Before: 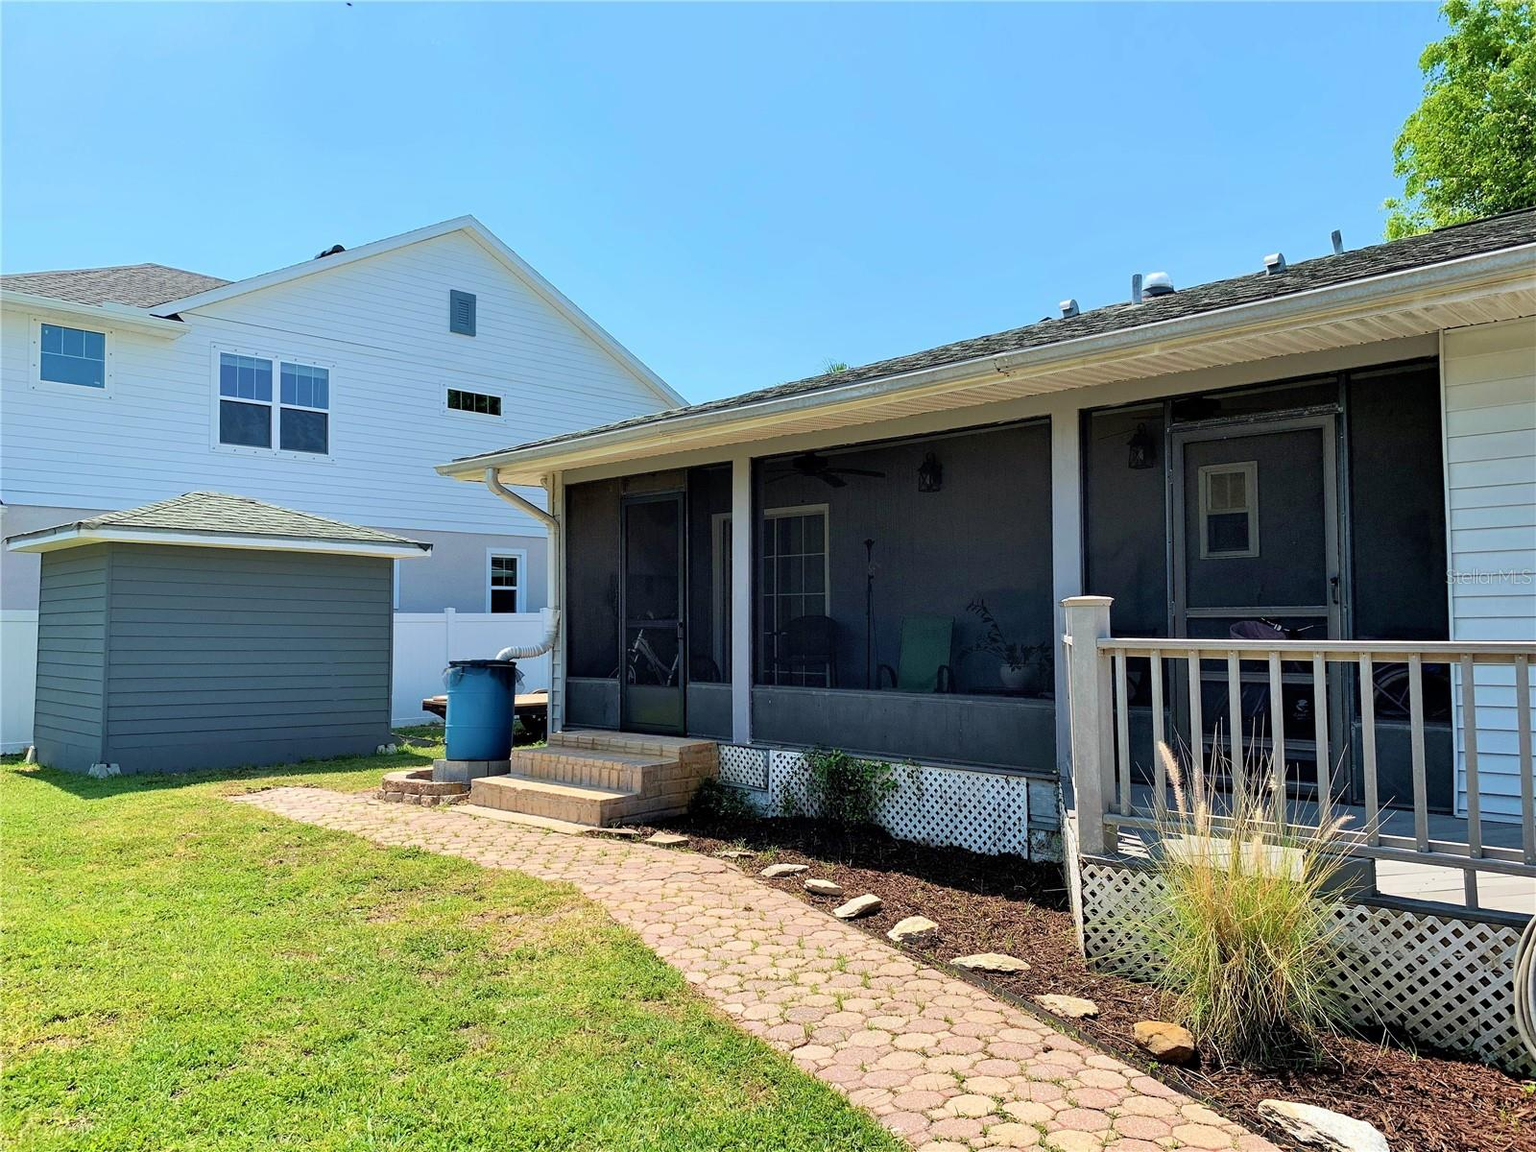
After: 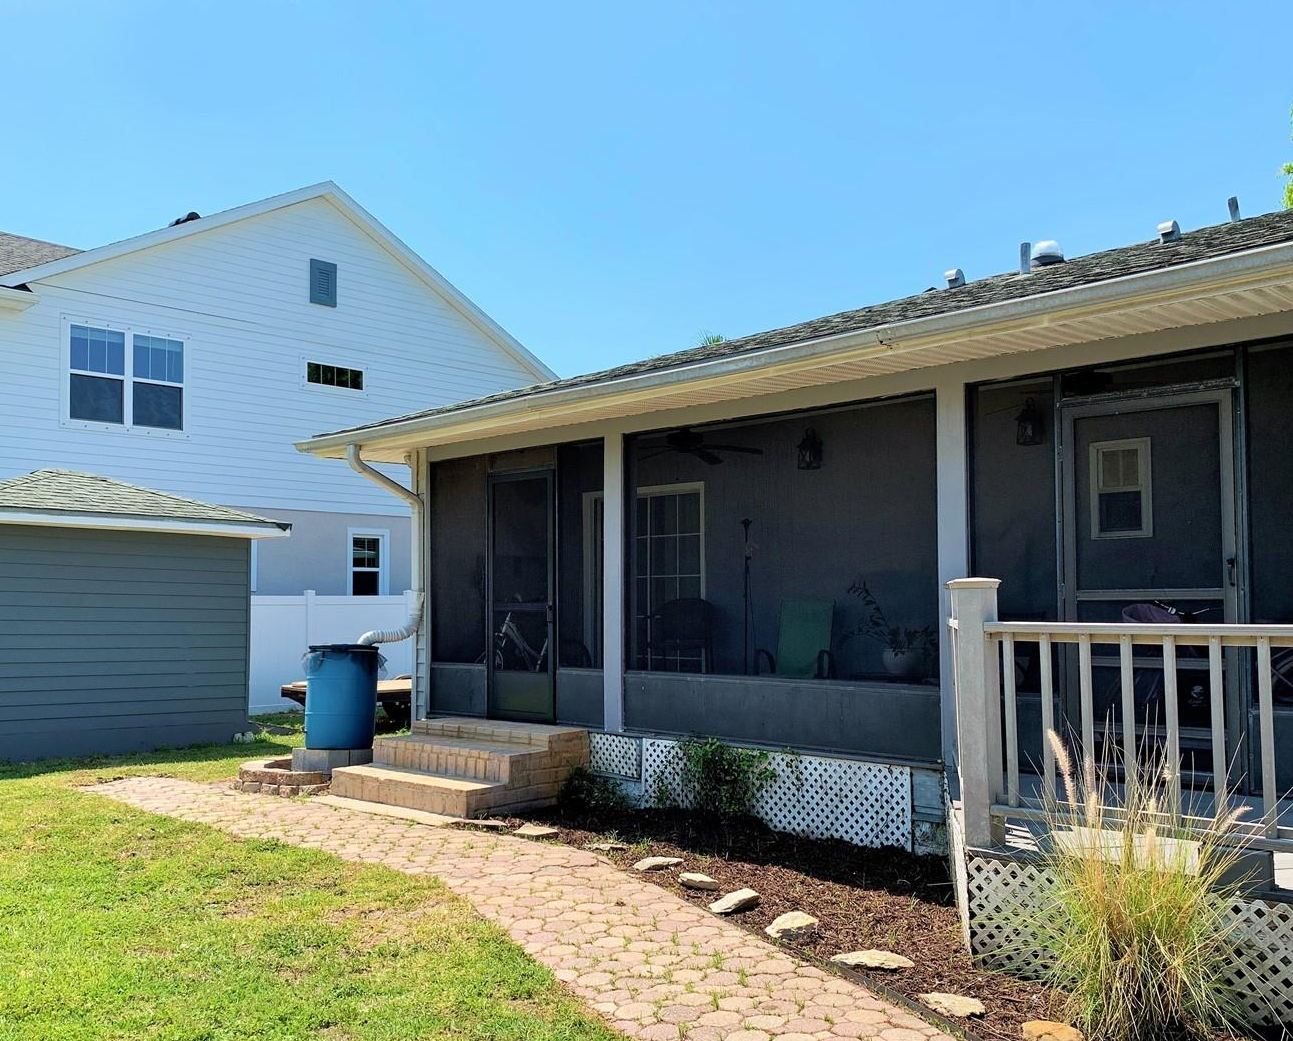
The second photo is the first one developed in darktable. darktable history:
crop: left 9.947%, top 3.657%, right 9.212%, bottom 9.522%
